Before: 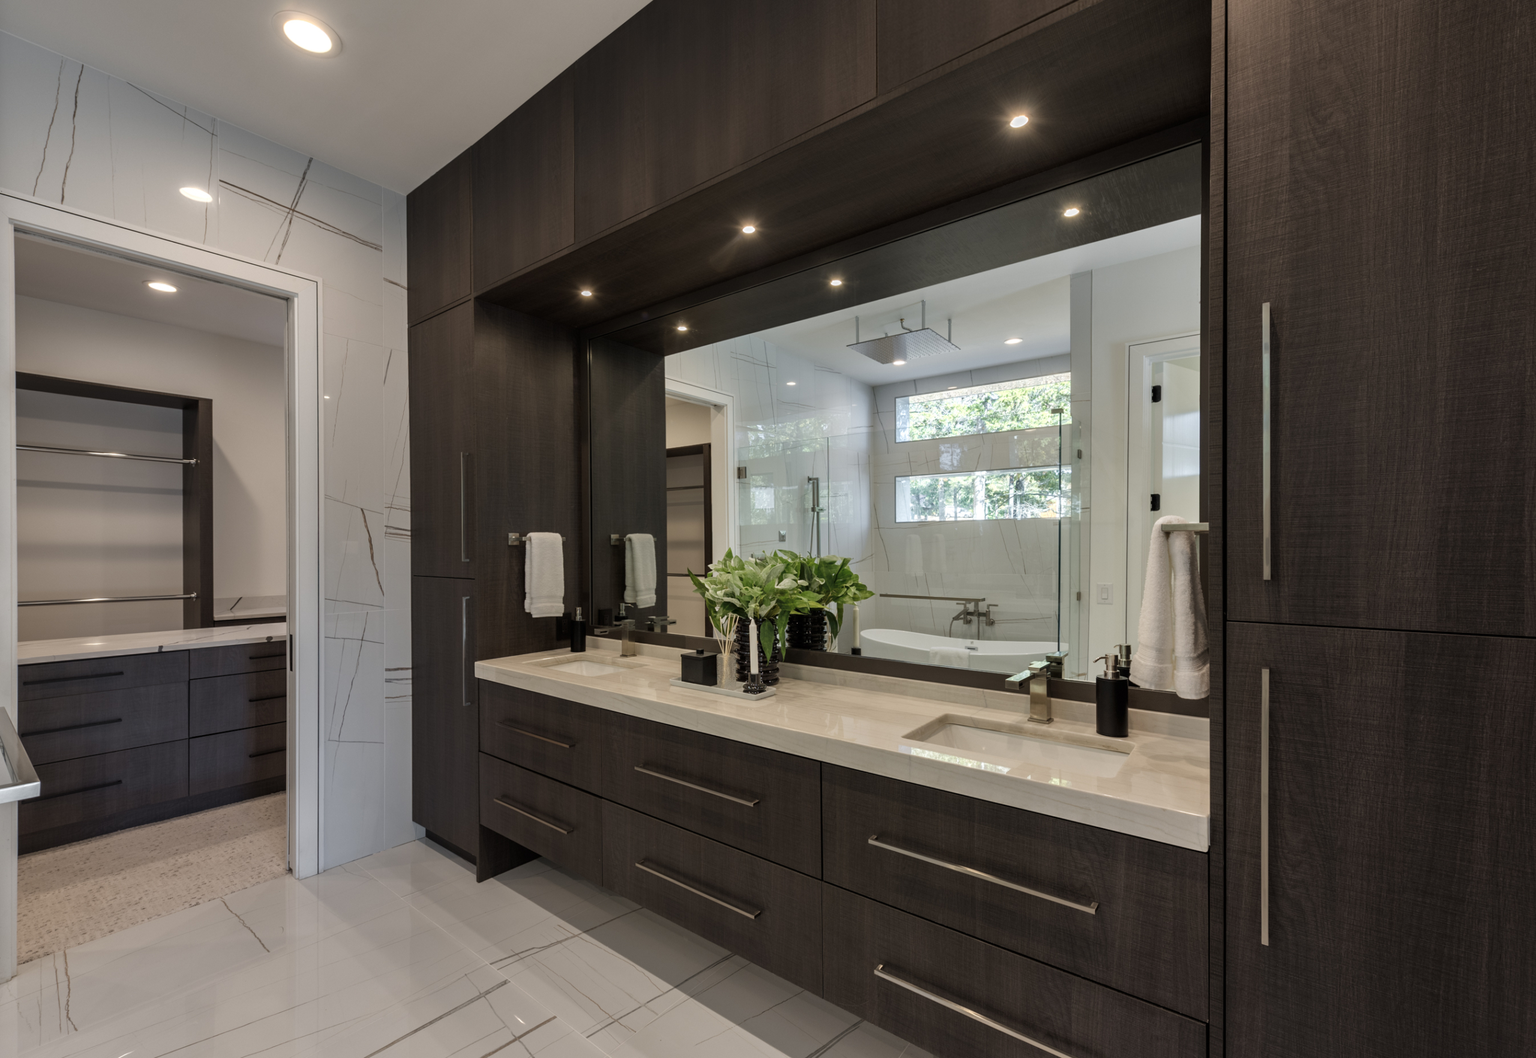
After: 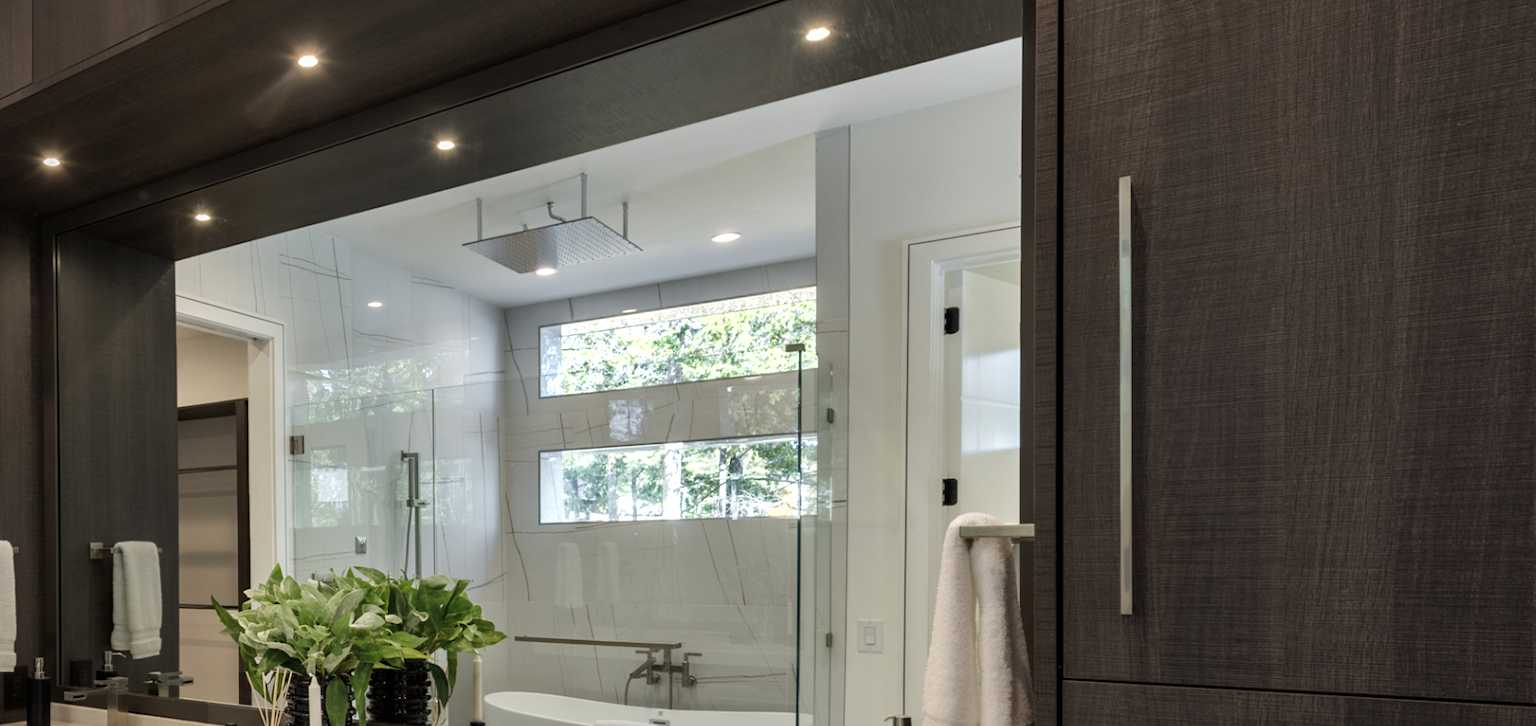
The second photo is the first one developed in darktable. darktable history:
exposure: exposure 0.202 EV, compensate highlight preservation false
crop: left 36.073%, top 18.094%, right 0.604%, bottom 38.386%
shadows and highlights: shadows 25.12, highlights -48.09, highlights color adjustment 52.03%, soften with gaussian
base curve: preserve colors none
